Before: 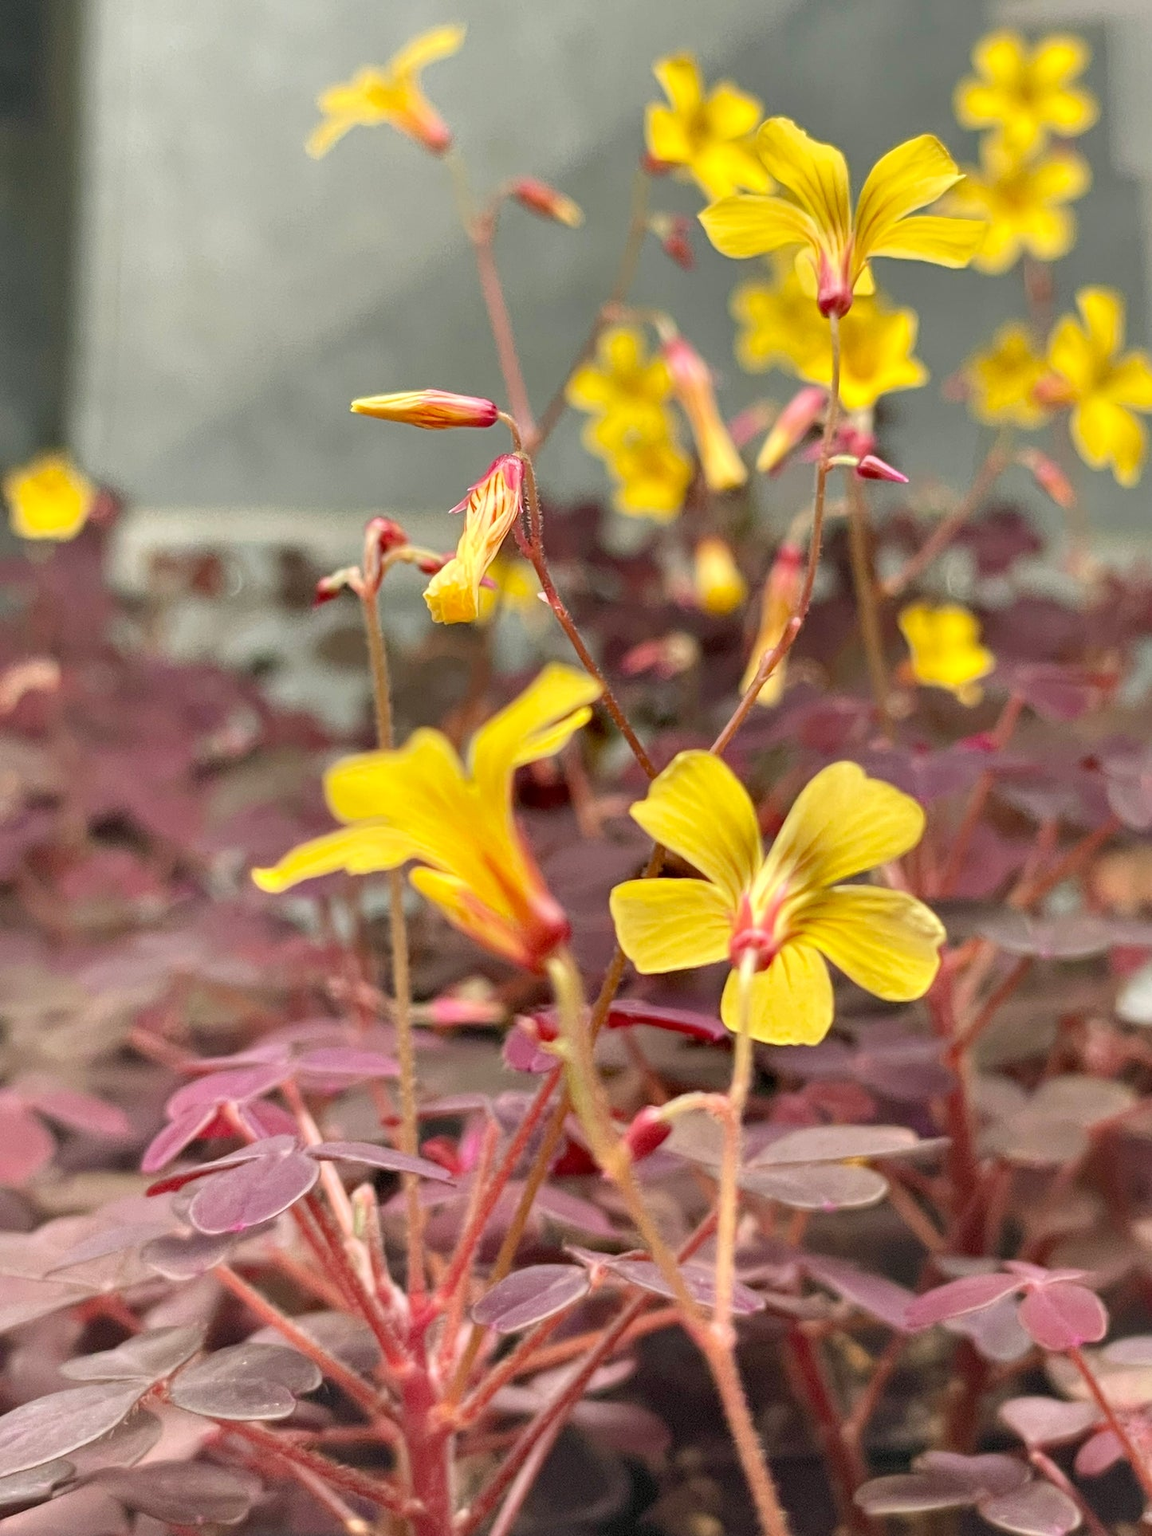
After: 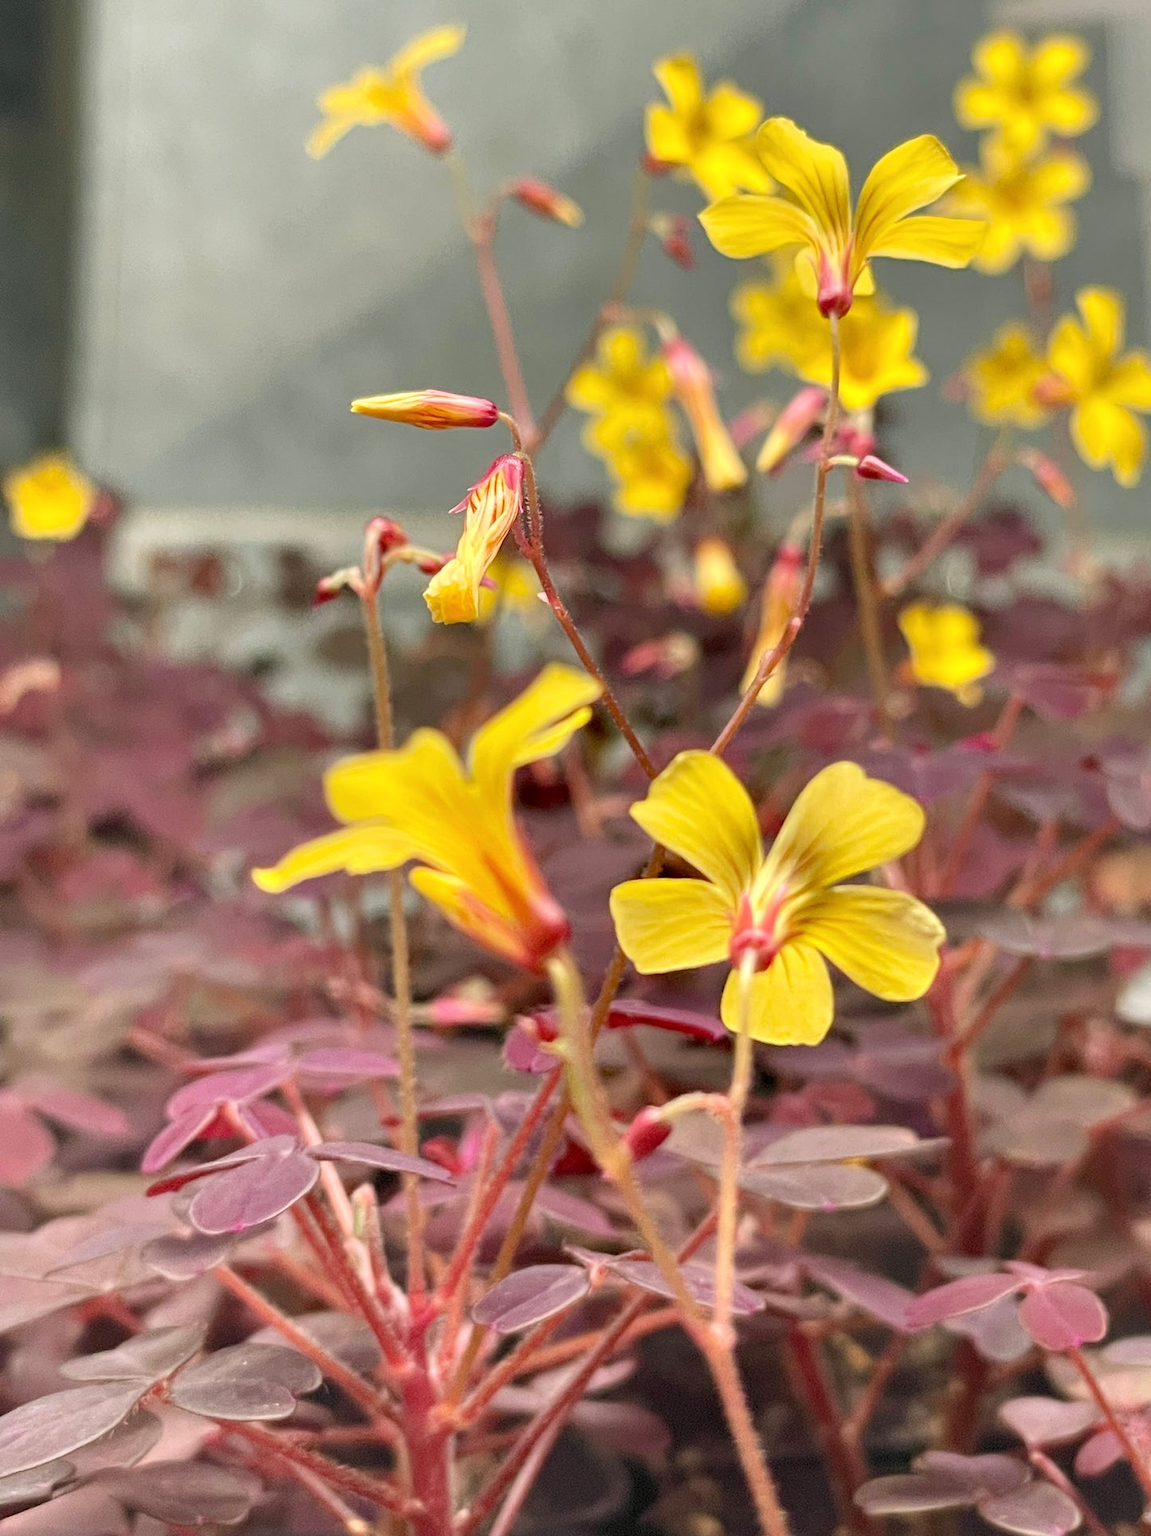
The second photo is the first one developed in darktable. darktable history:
color calibration: illuminant same as pipeline (D50), adaptation none (bypass), x 0.333, y 0.334, temperature 5008.77 K
